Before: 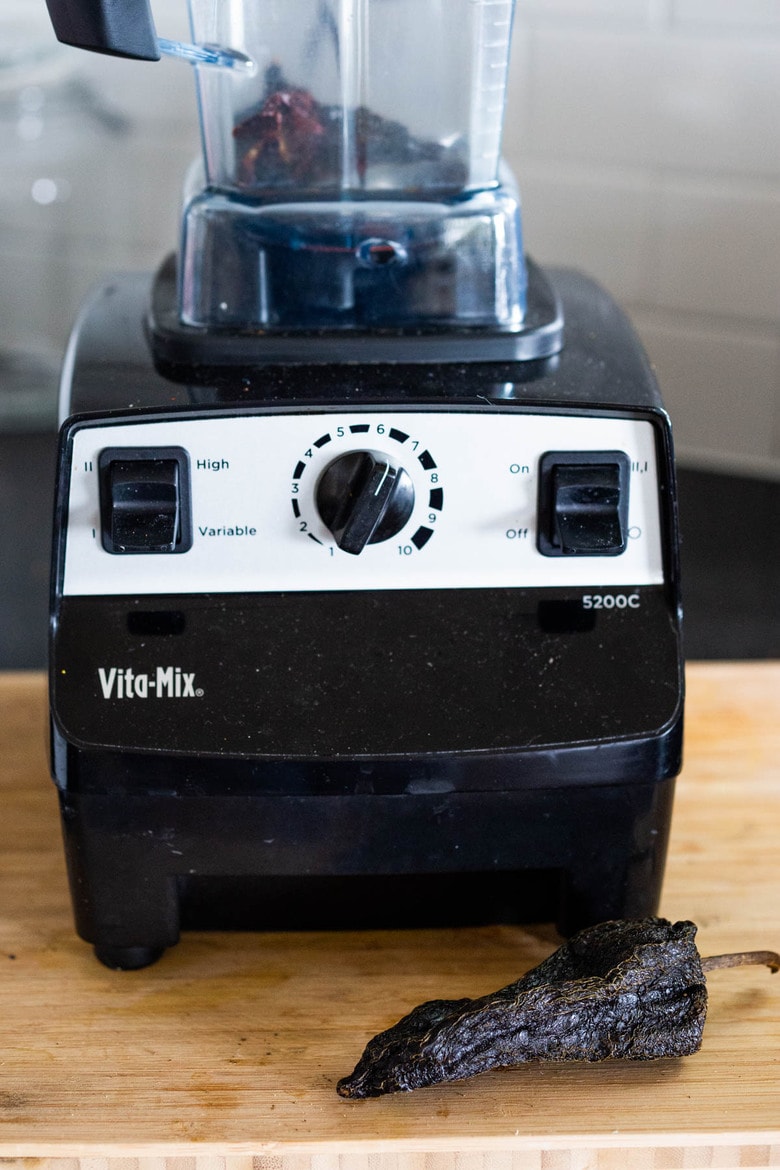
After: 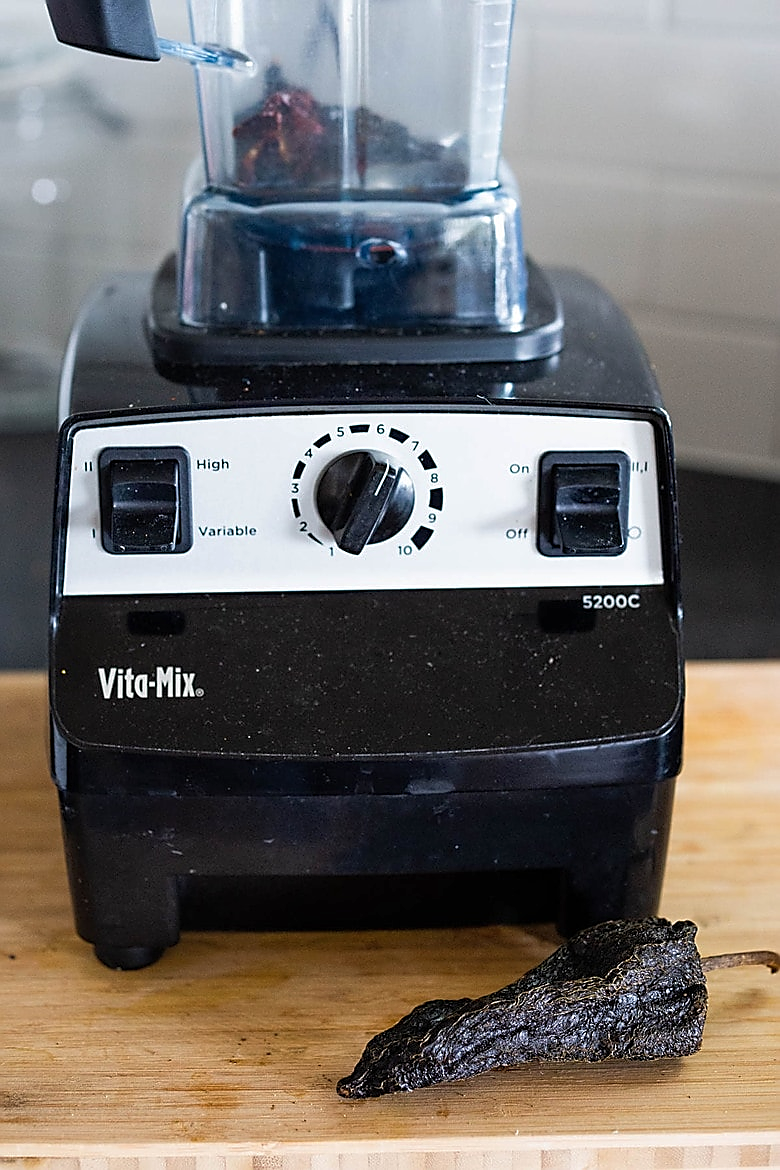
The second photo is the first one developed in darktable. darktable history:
sharpen: radius 1.428, amount 1.243, threshold 0.771
shadows and highlights: shadows 25.92, highlights -25.06
